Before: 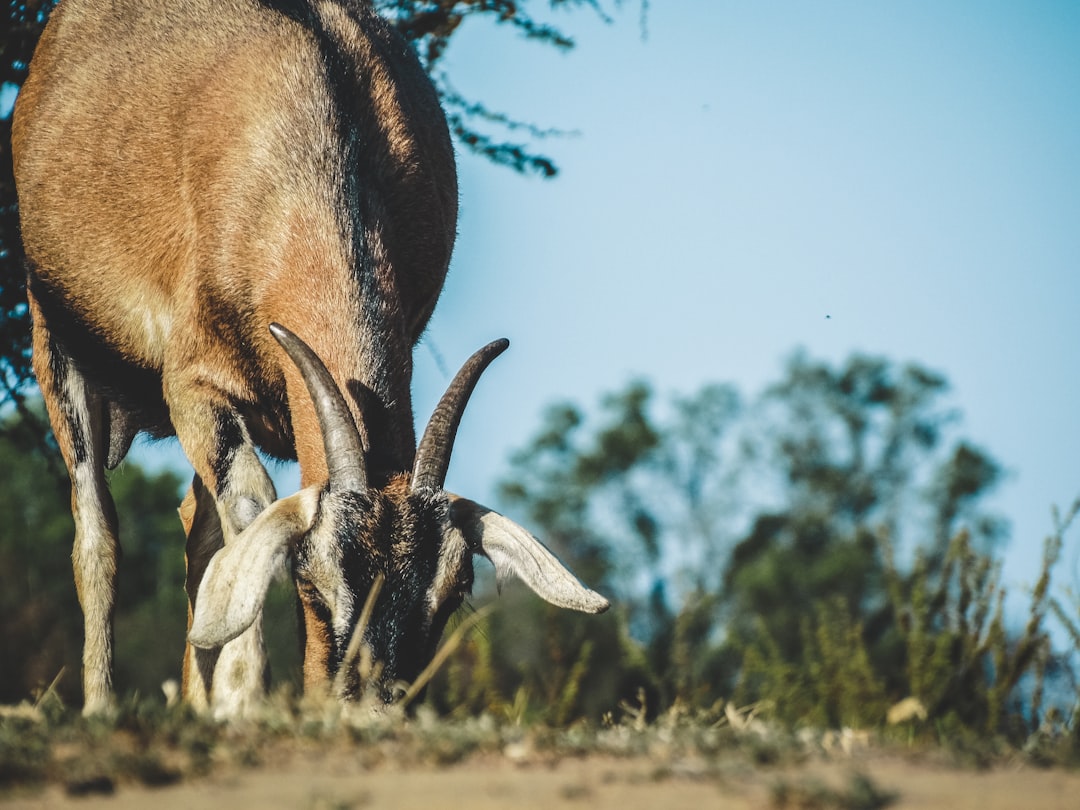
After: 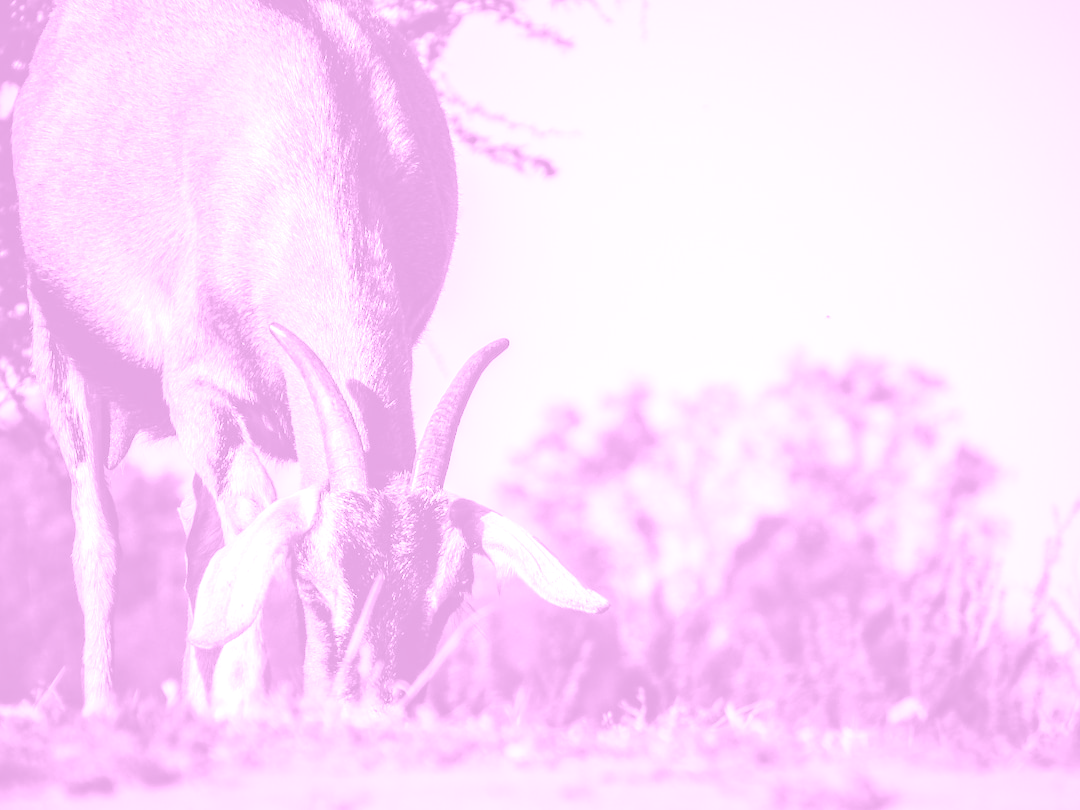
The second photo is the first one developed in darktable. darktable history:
colorize: hue 331.2°, saturation 75%, source mix 30.28%, lightness 70.52%, version 1
exposure: black level correction 0, exposure 1.45 EV, compensate exposure bias true, compensate highlight preservation false
